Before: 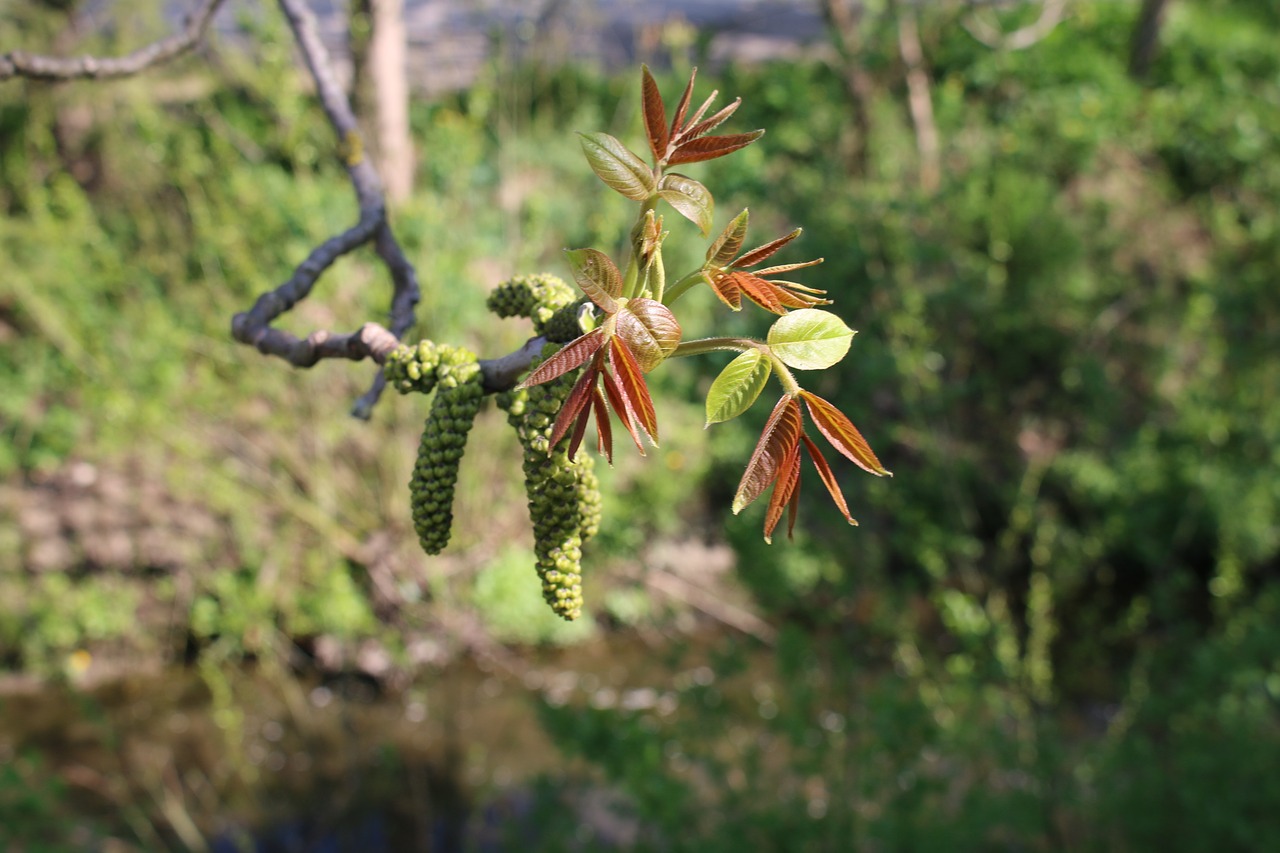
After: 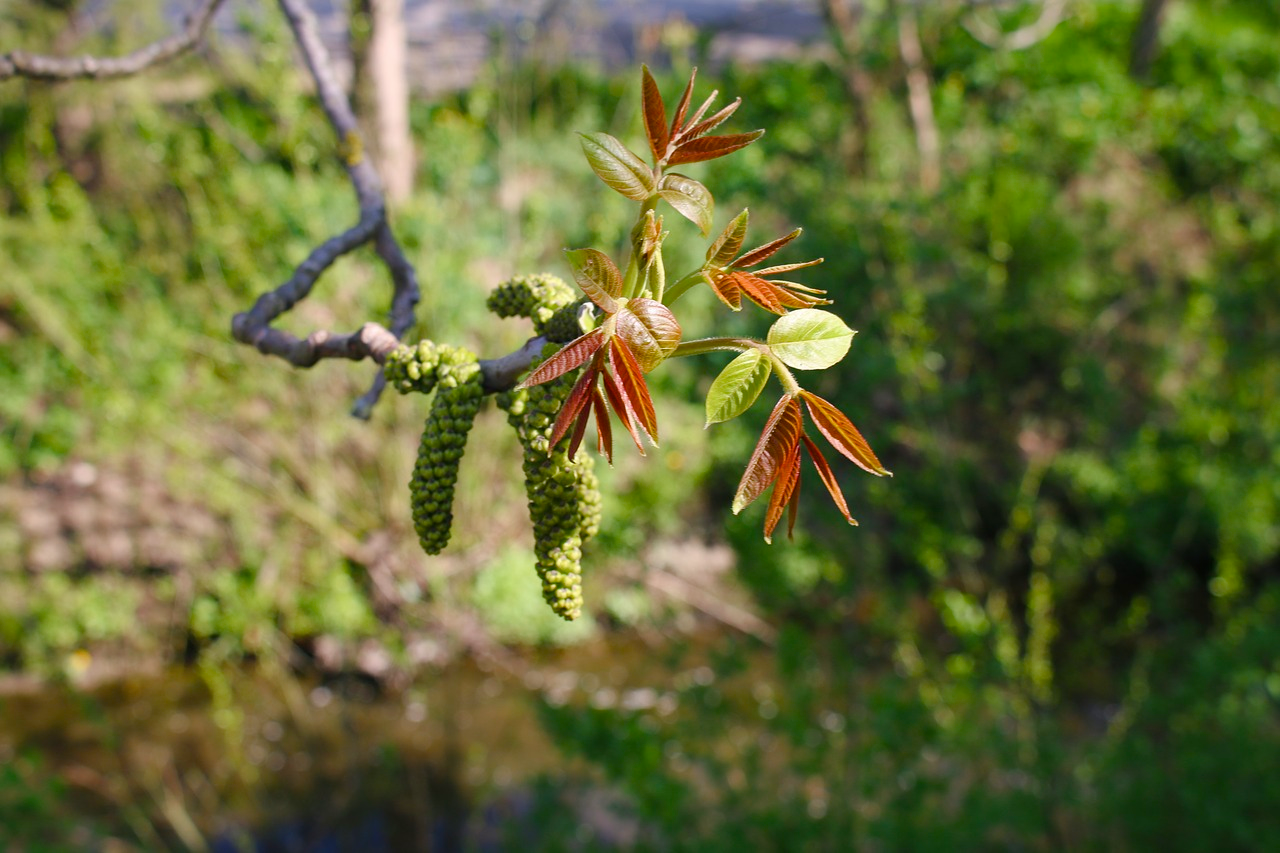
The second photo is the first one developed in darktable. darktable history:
color balance rgb: linear chroma grading › global chroma -15.732%, perceptual saturation grading › global saturation 40.805%, perceptual saturation grading › highlights -25.446%, perceptual saturation grading › mid-tones 35.131%, perceptual saturation grading › shadows 34.545%
